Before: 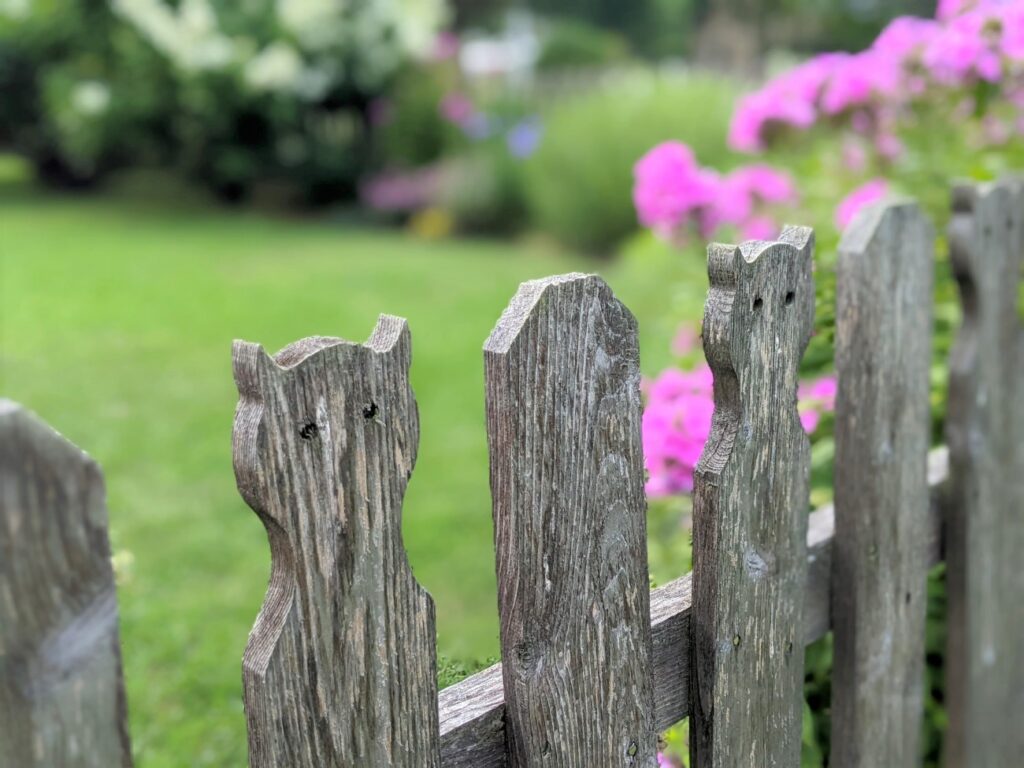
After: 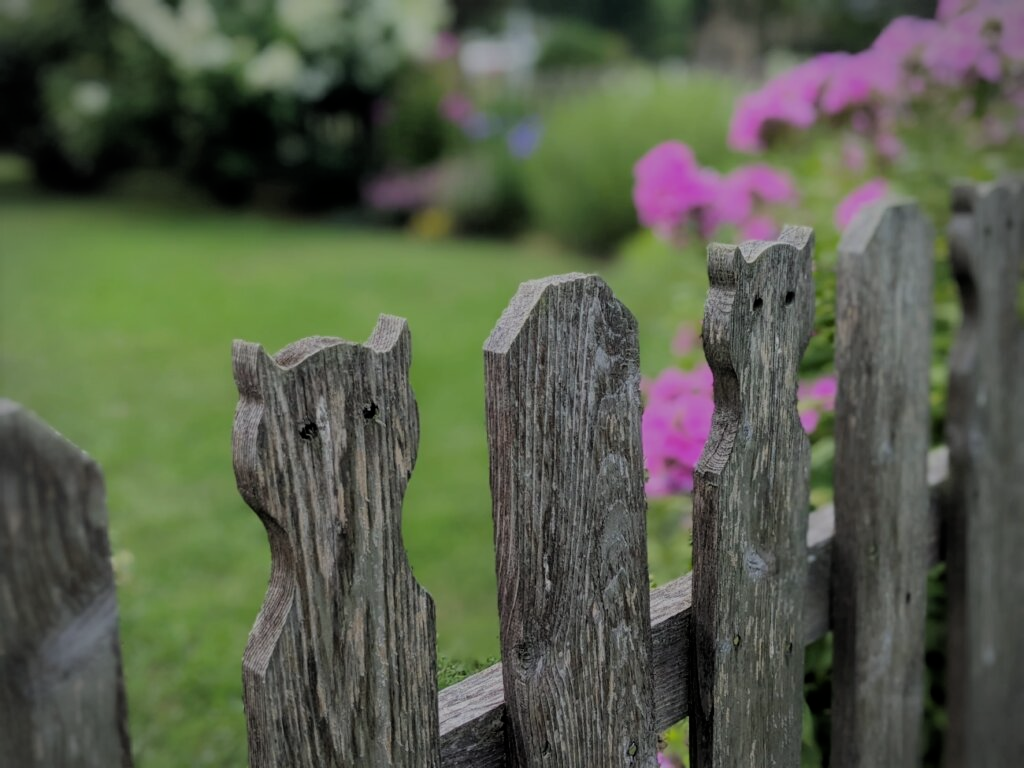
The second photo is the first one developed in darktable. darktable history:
filmic rgb: black relative exposure -7.65 EV, white relative exposure 4.56 EV, hardness 3.61, contrast 1.057
vignetting: unbound false
color zones: curves: ch0 [(0, 0.5) (0.143, 0.5) (0.286, 0.5) (0.429, 0.5) (0.62, 0.489) (0.714, 0.445) (0.844, 0.496) (1, 0.5)]; ch1 [(0, 0.5) (0.143, 0.5) (0.286, 0.5) (0.429, 0.5) (0.571, 0.5) (0.714, 0.523) (0.857, 0.5) (1, 0.5)]
exposure: exposure -0.899 EV, compensate highlight preservation false
